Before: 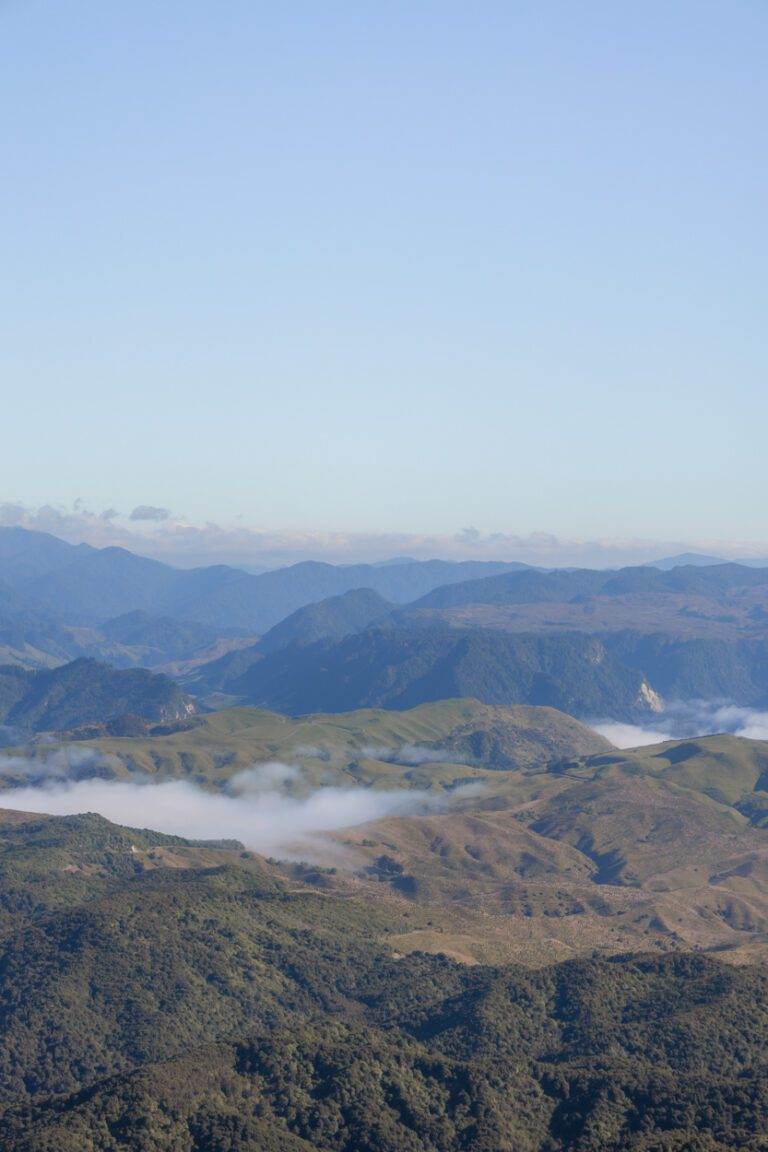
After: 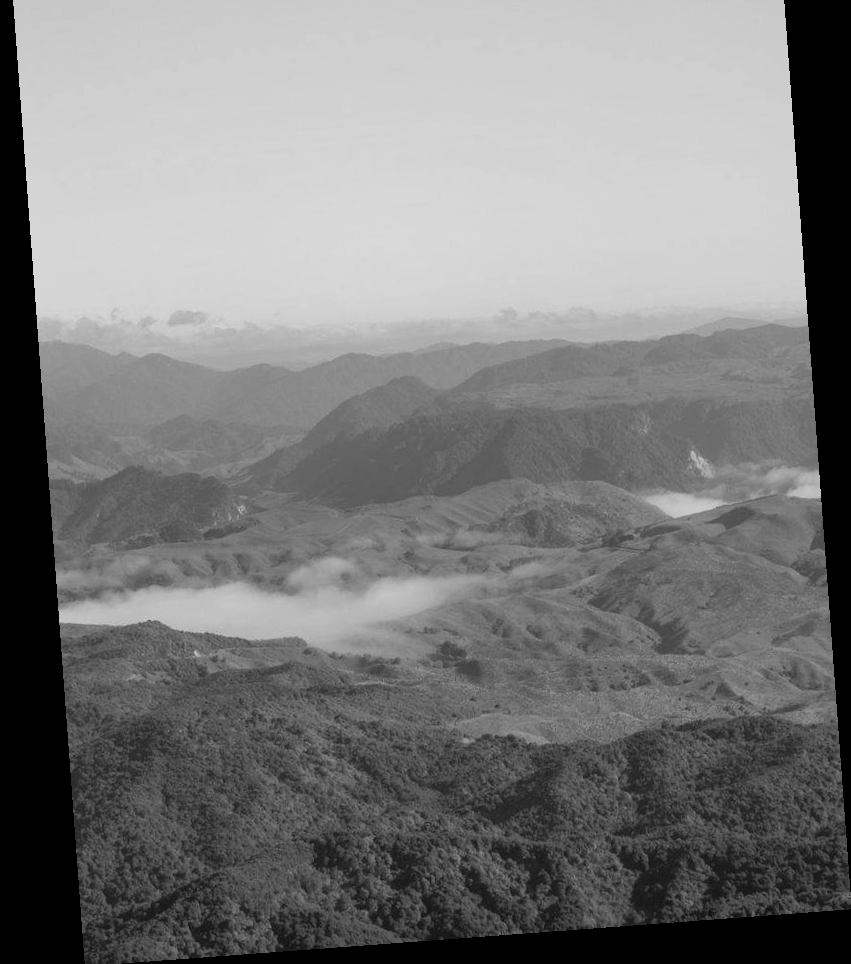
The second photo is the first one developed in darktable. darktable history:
rotate and perspective: rotation -4.25°, automatic cropping off
crop and rotate: top 19.998%
monochrome: on, module defaults
